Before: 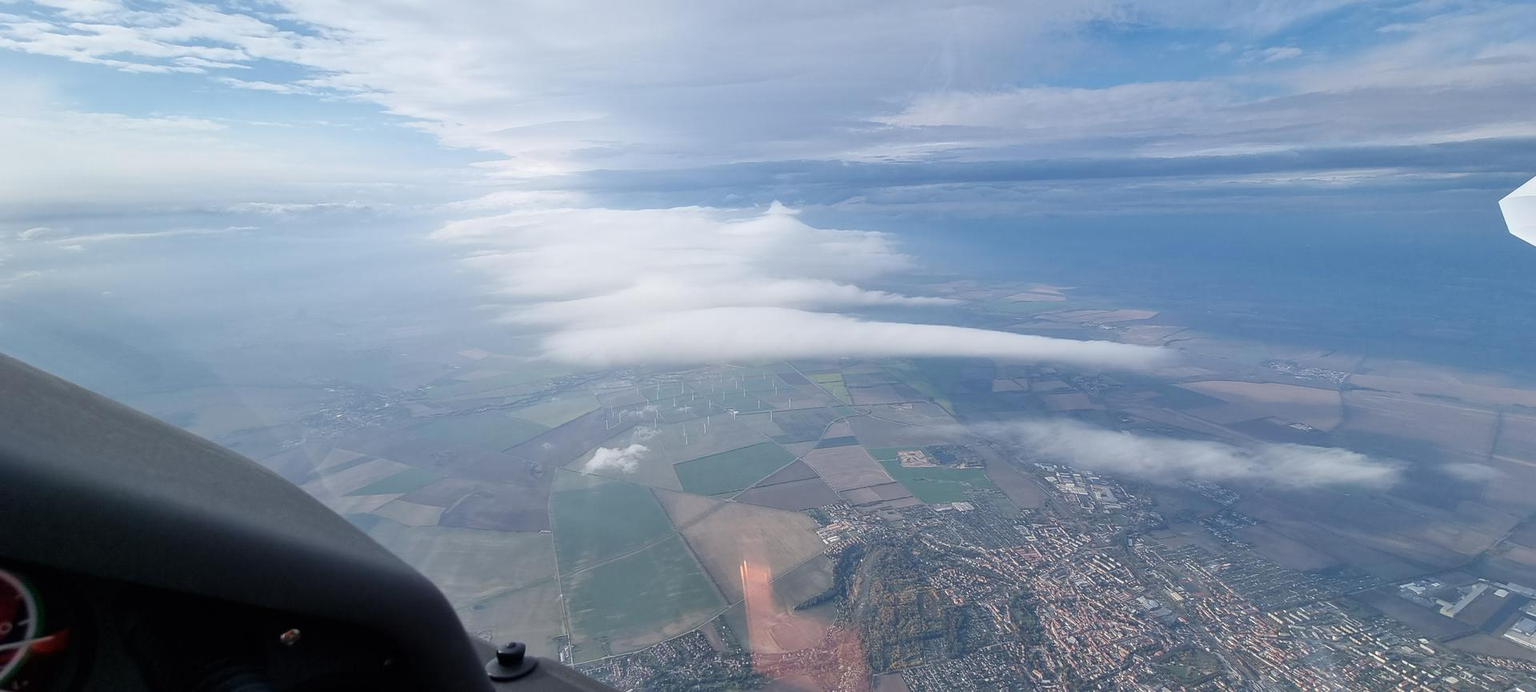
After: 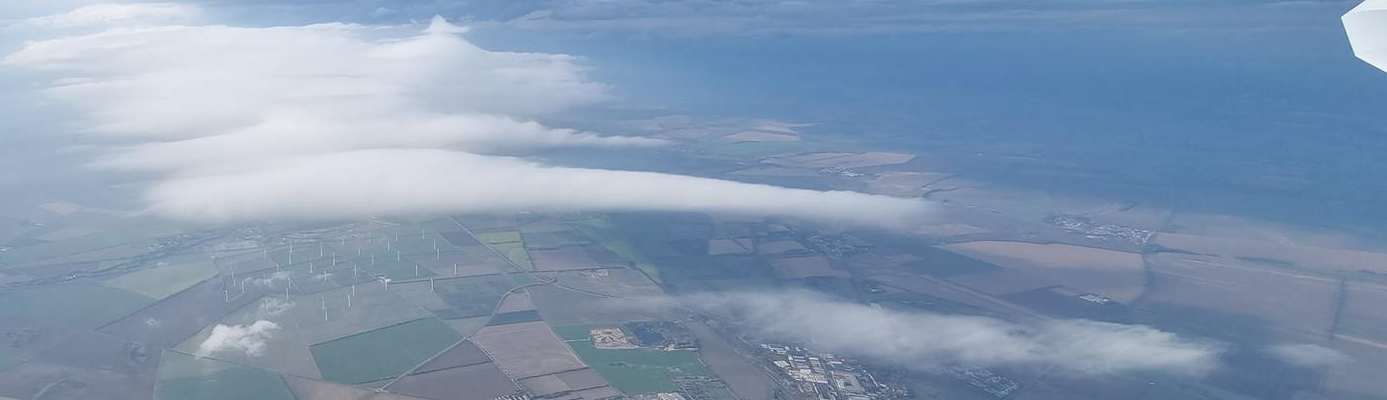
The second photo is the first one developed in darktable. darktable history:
crop and rotate: left 27.749%, top 27.242%, bottom 26.505%
